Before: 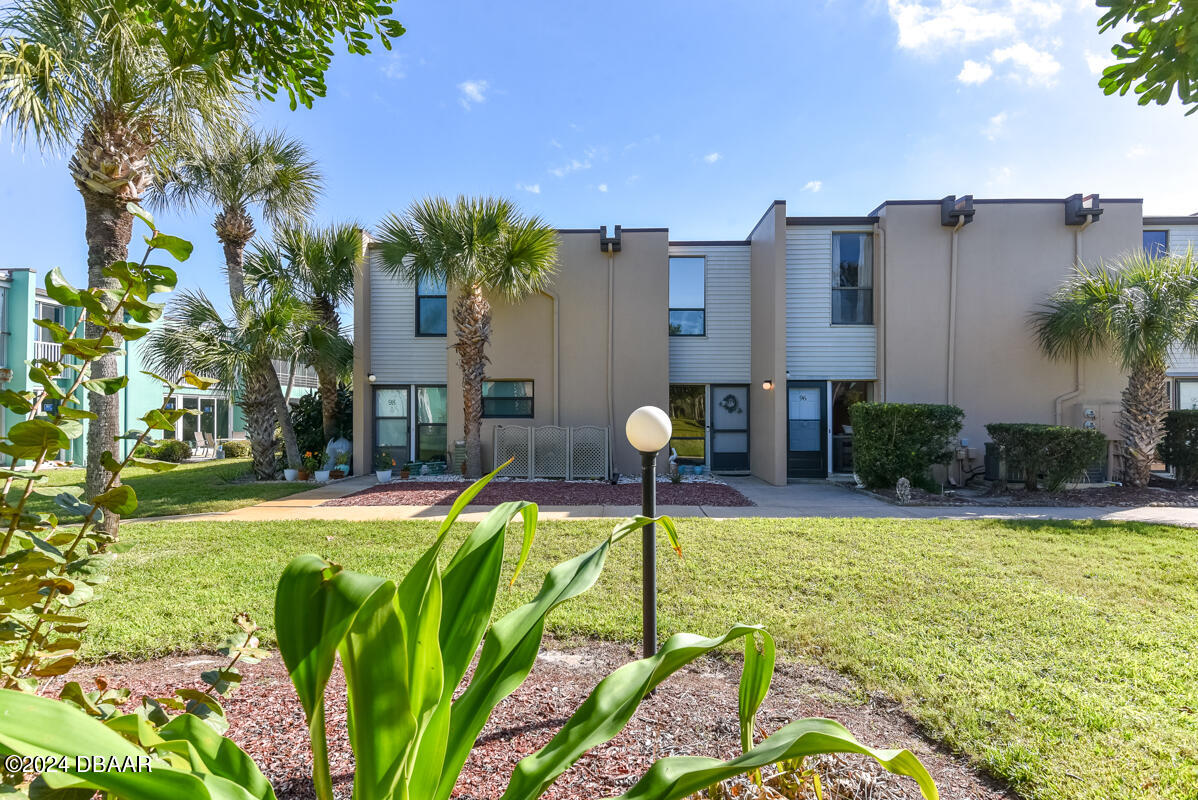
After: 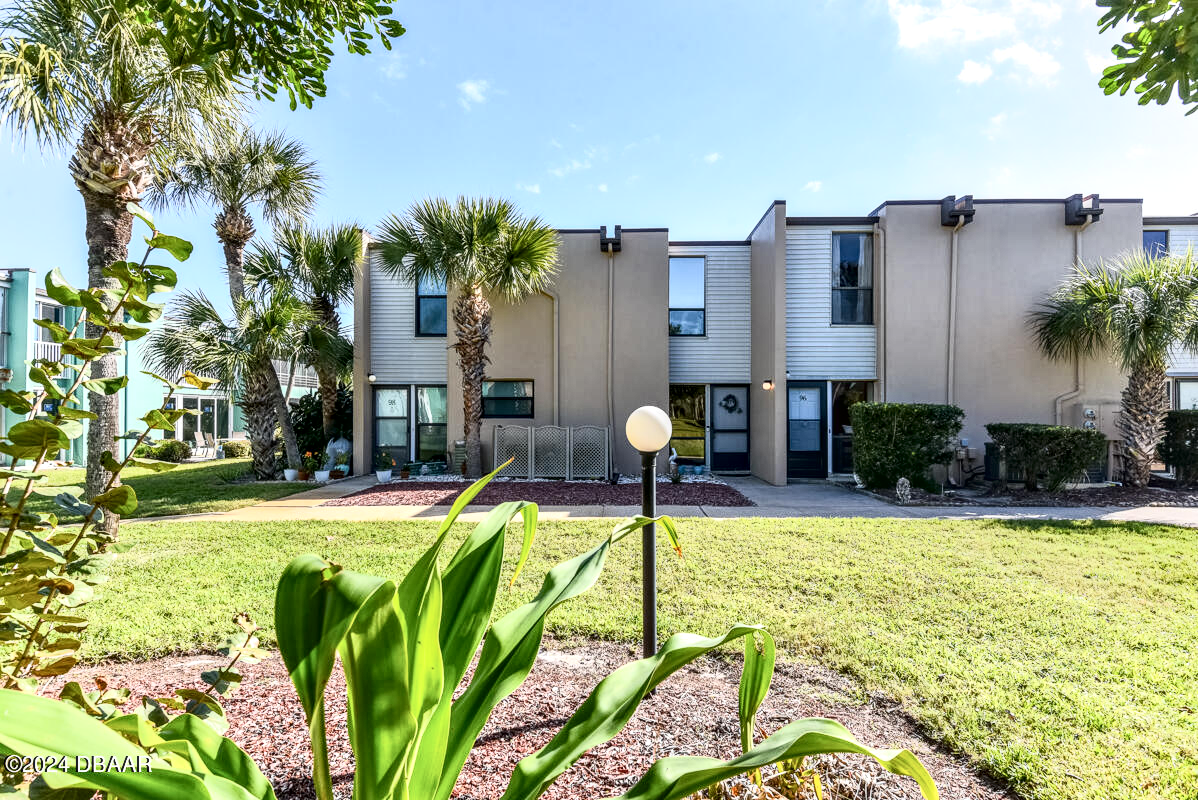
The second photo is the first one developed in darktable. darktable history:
tone curve: curves: ch0 [(0.016, 0.011) (0.084, 0.026) (0.469, 0.508) (0.721, 0.862) (1, 1)], color space Lab, independent channels, preserve colors none
tone equalizer: edges refinement/feathering 500, mask exposure compensation -1.57 EV, preserve details no
local contrast: detail 130%
